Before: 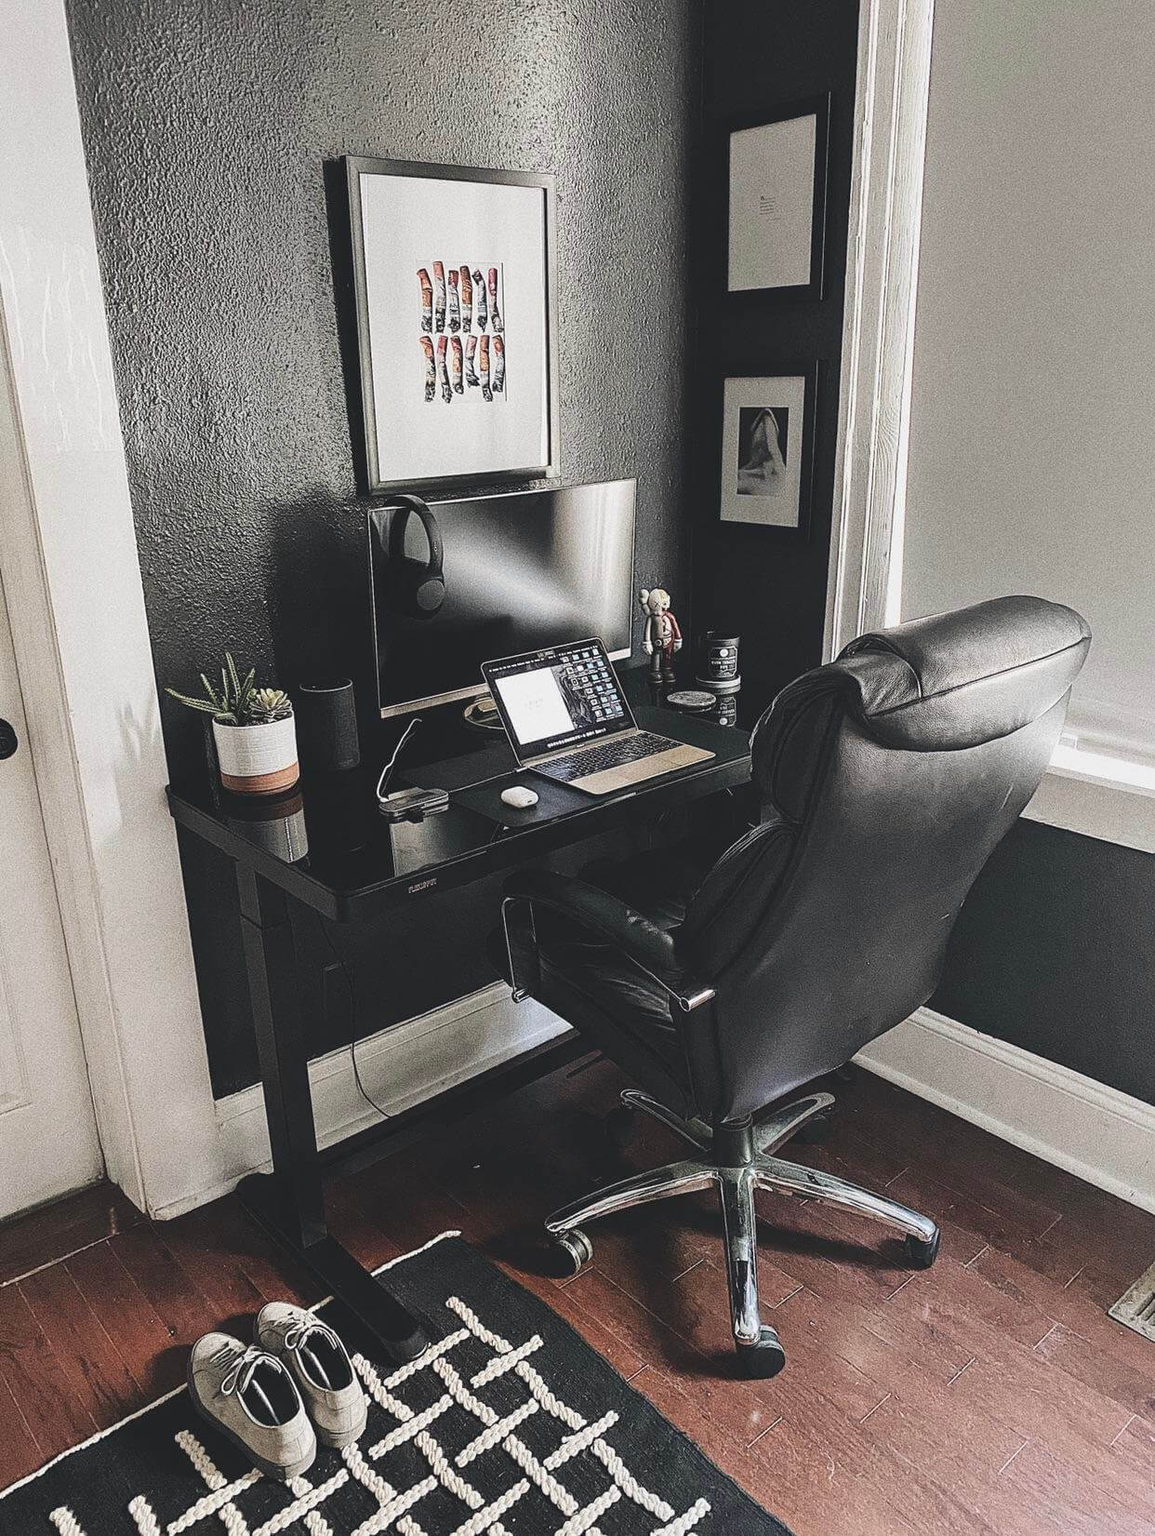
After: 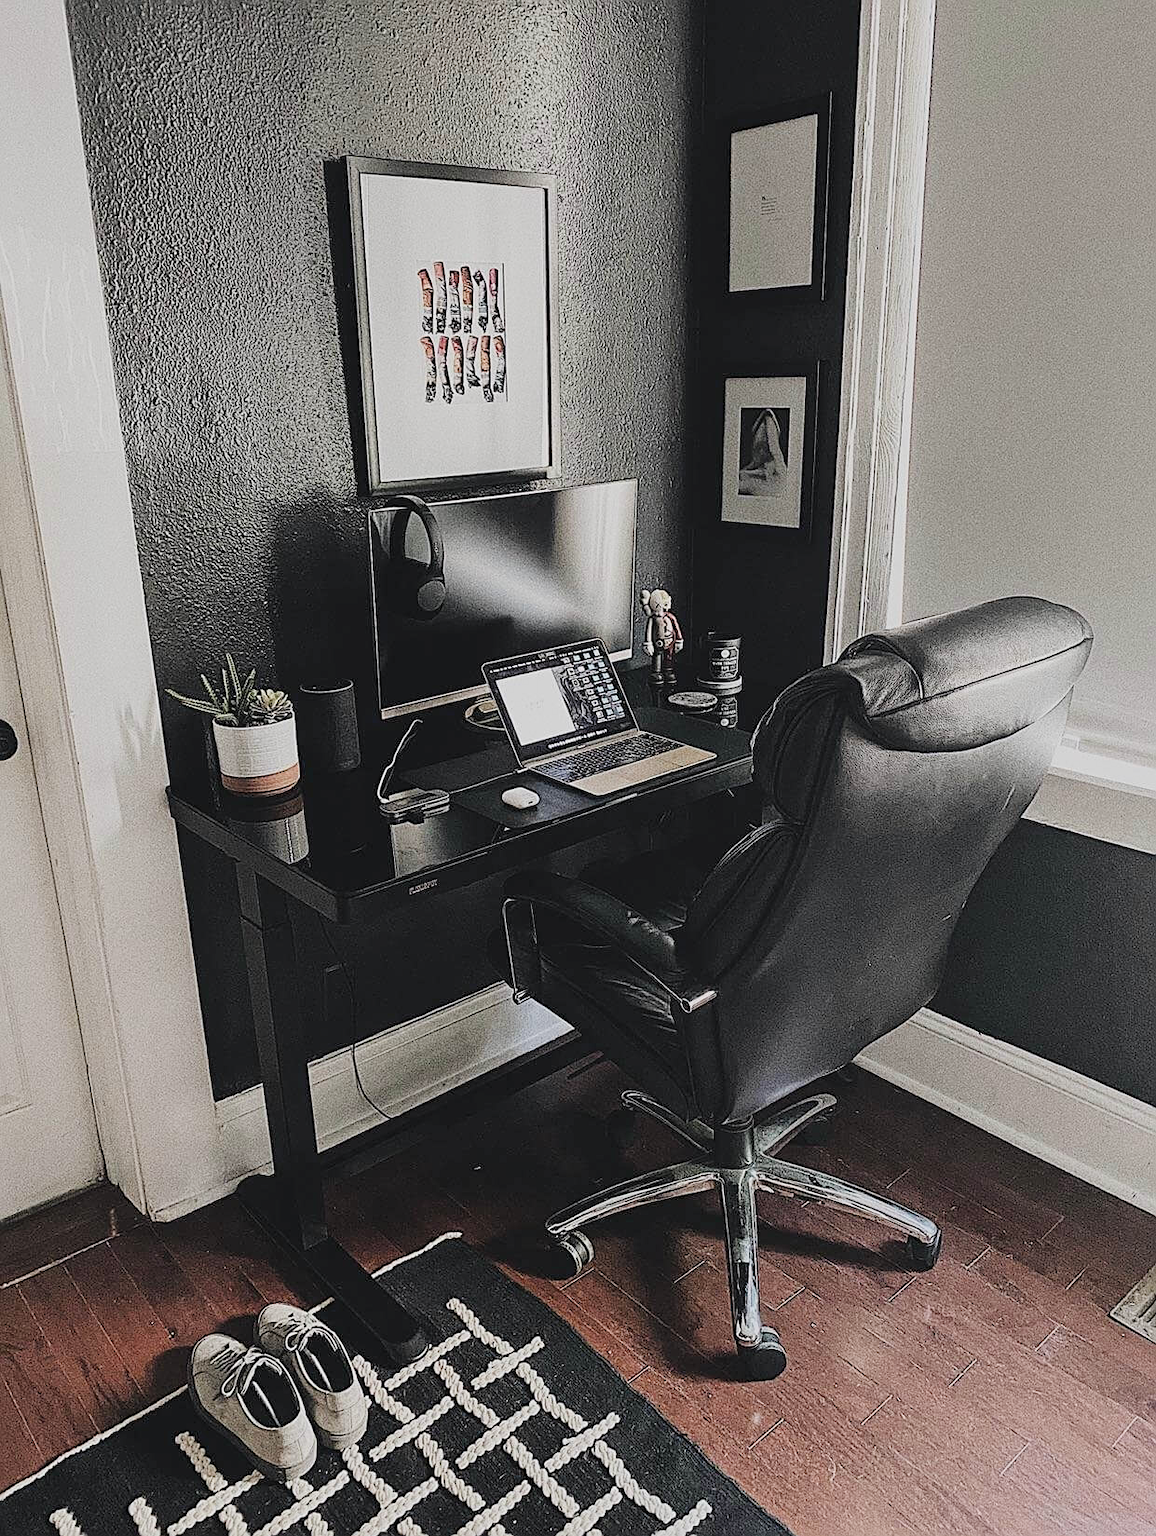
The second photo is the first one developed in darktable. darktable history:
sharpen: on, module defaults
crop: bottom 0.071%
filmic rgb: white relative exposure 3.9 EV, hardness 4.26
